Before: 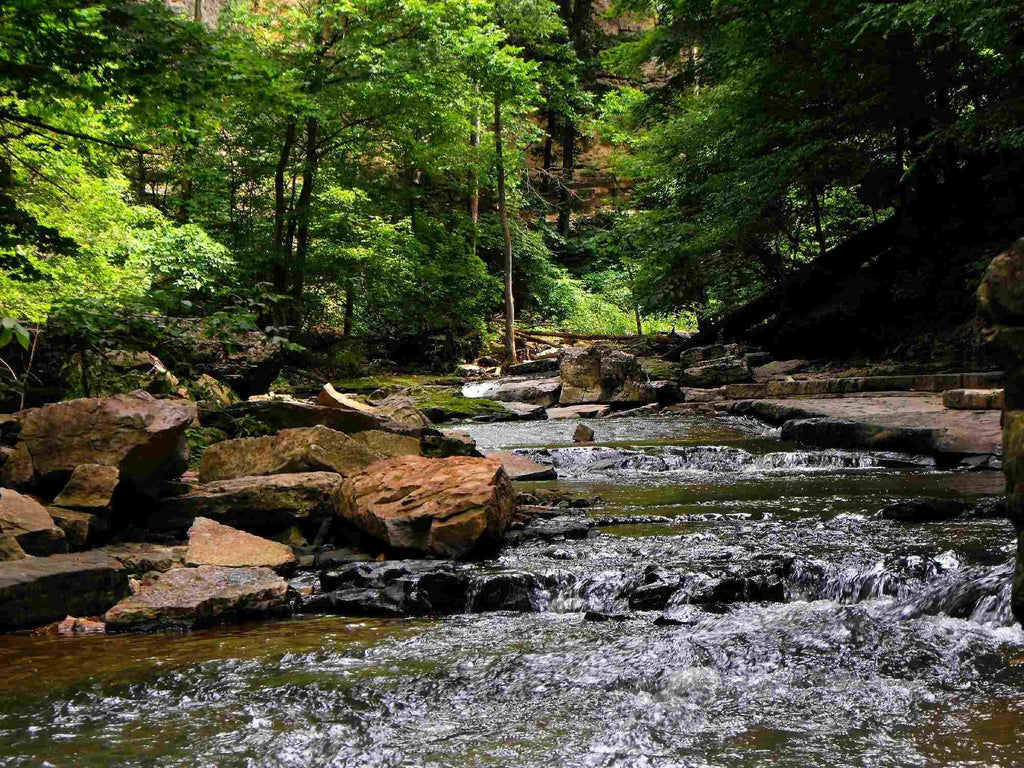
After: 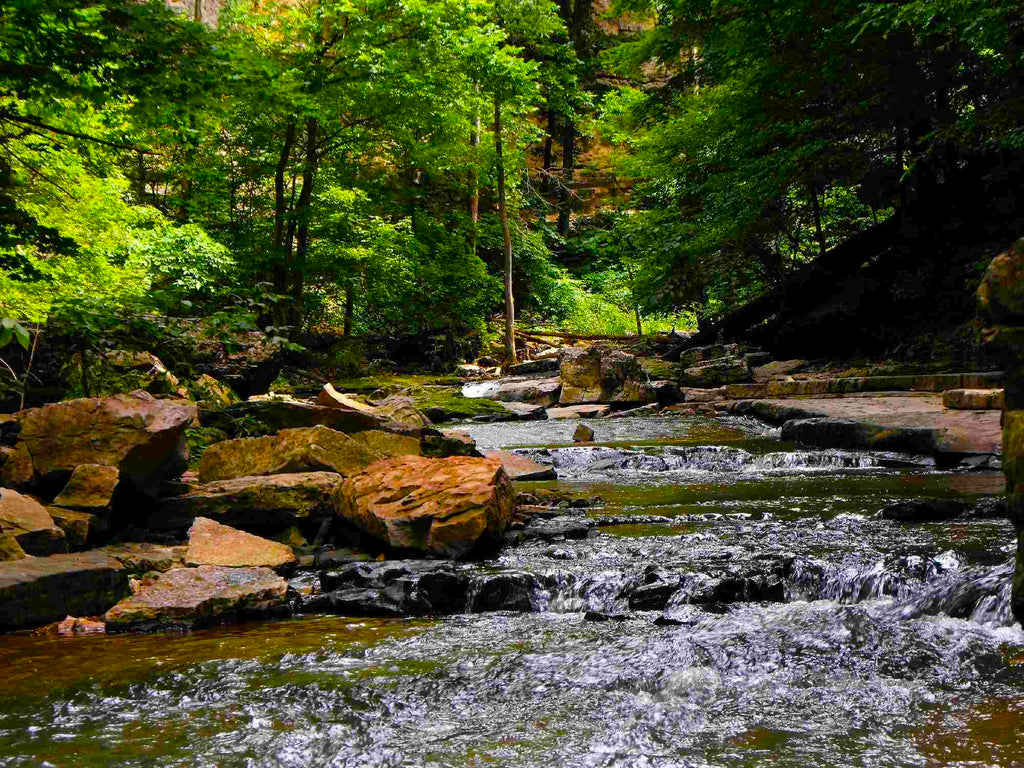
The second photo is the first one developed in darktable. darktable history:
color balance rgb: perceptual saturation grading › global saturation 20%, perceptual saturation grading › highlights 2.938%, perceptual saturation grading › shadows 49.878%, perceptual brilliance grading › global brilliance 2.79%, perceptual brilliance grading › highlights -2.992%, perceptual brilliance grading › shadows 2.66%, global vibrance 11.077%
